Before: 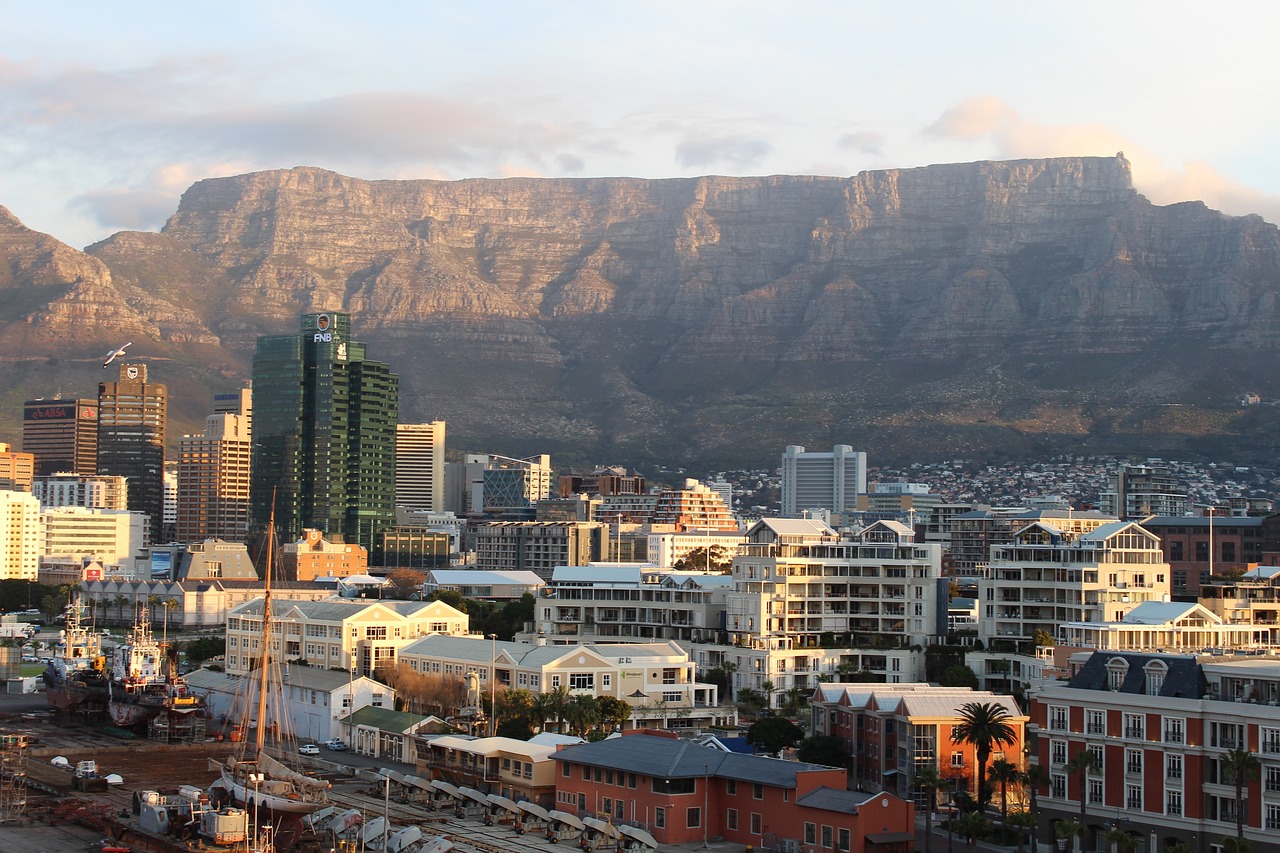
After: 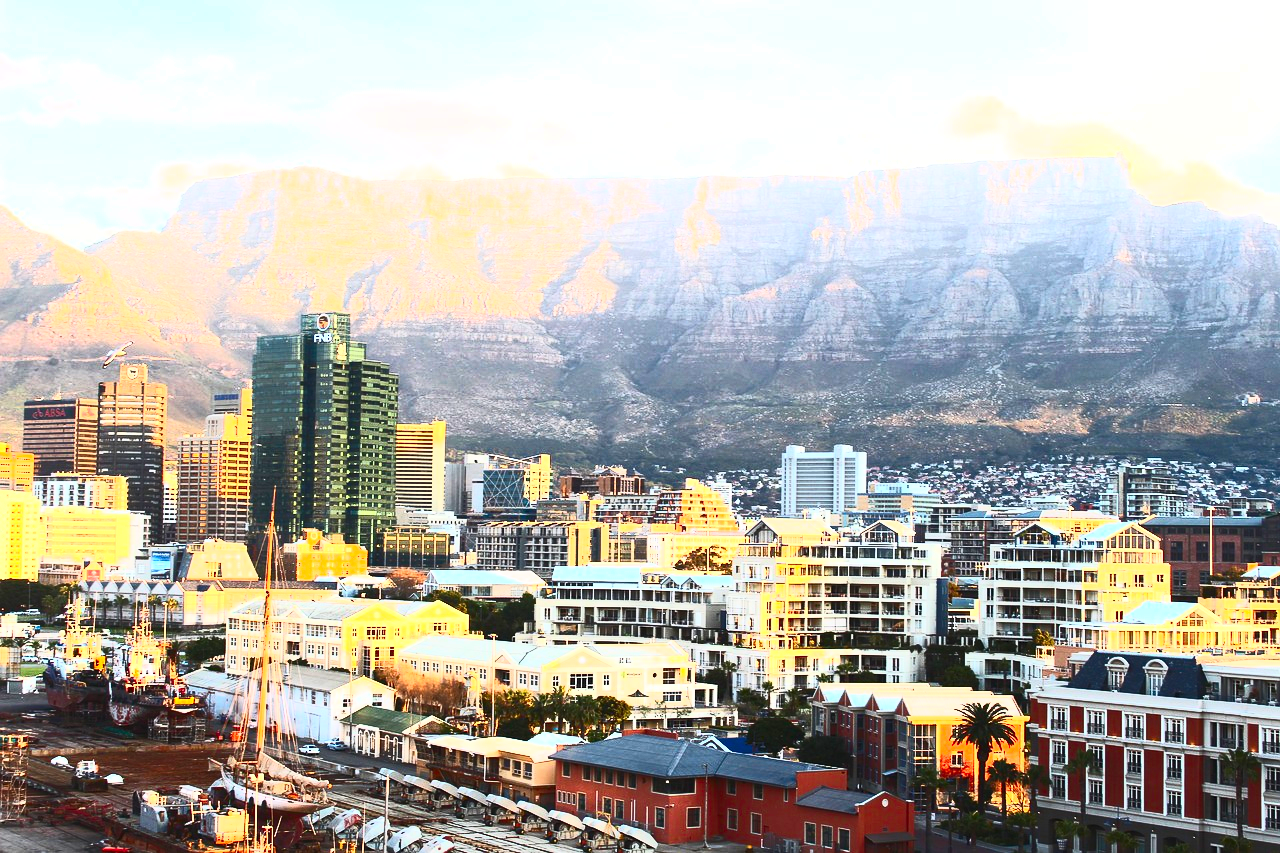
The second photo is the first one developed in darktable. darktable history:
exposure: exposure 0.665 EV, compensate highlight preservation false
contrast brightness saturation: contrast 0.823, brightness 0.591, saturation 0.598
